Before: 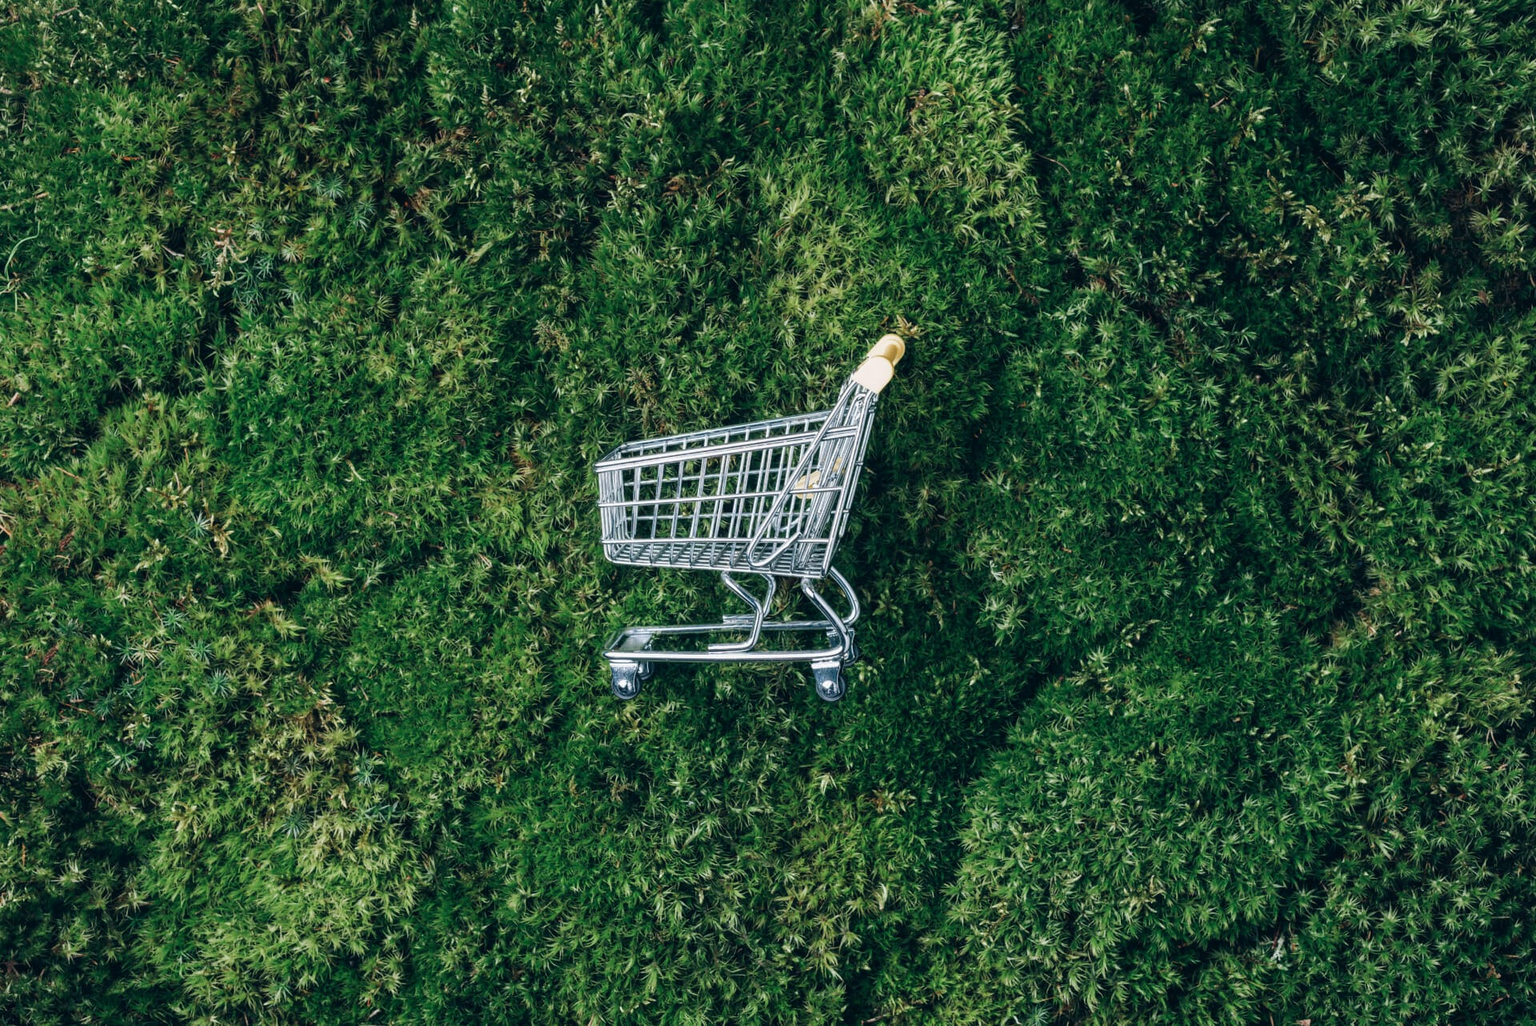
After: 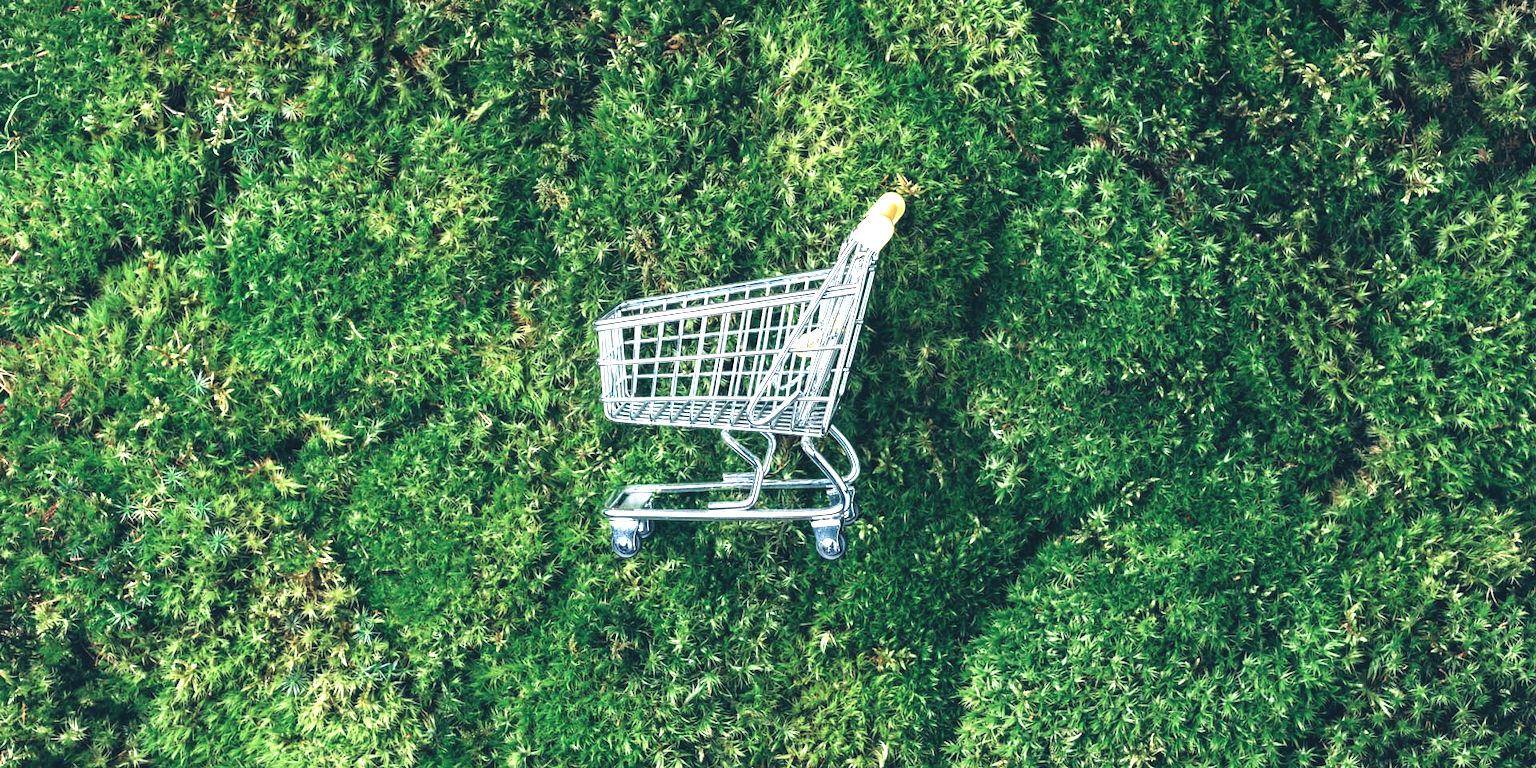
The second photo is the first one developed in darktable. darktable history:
crop: top 13.819%, bottom 11.169%
exposure: black level correction -0.002, exposure 1.35 EV, compensate highlight preservation false
